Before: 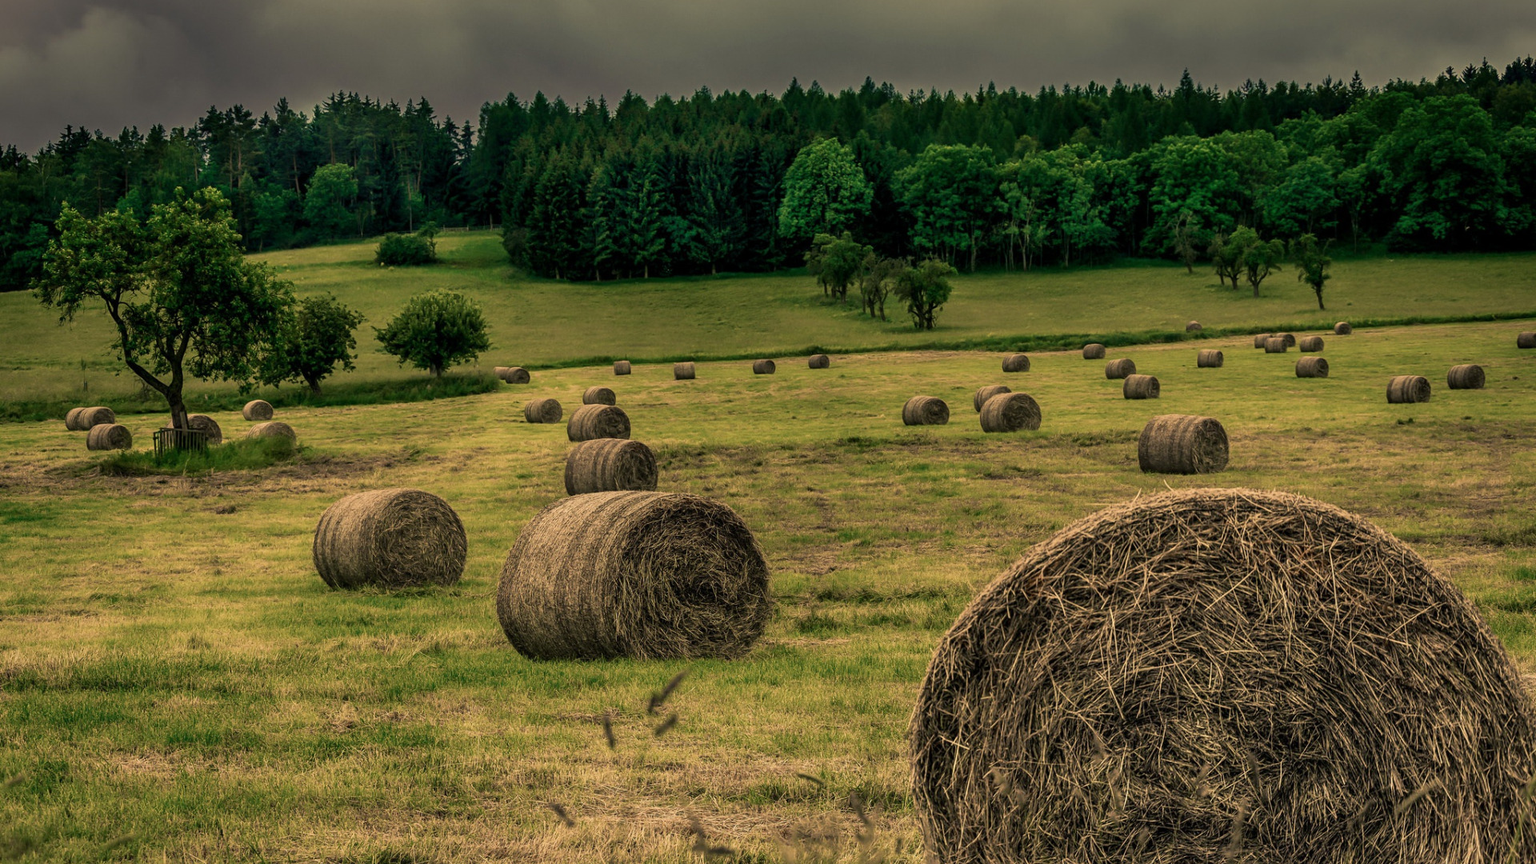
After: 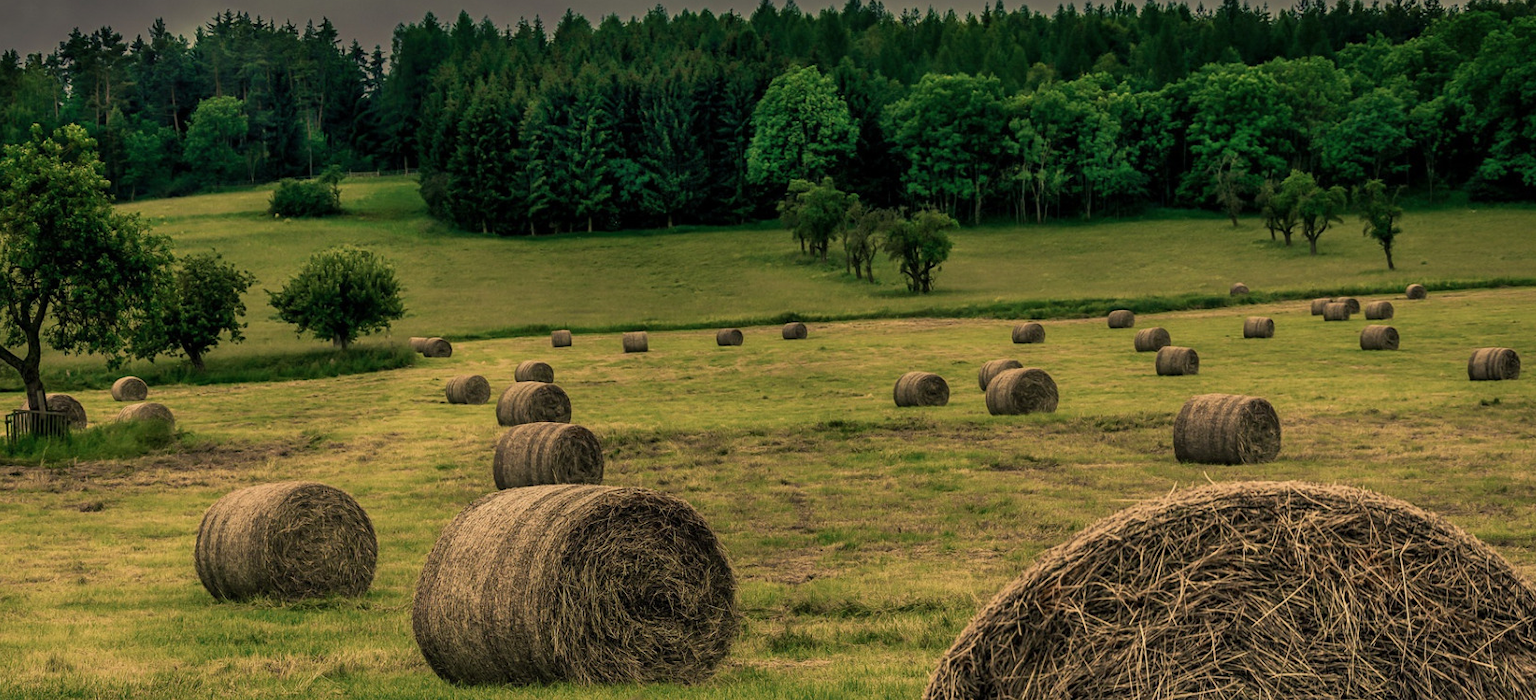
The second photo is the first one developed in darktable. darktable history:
crop and rotate: left 9.704%, top 9.599%, right 5.965%, bottom 21.991%
shadows and highlights: shadows 25.54, highlights -24.08
